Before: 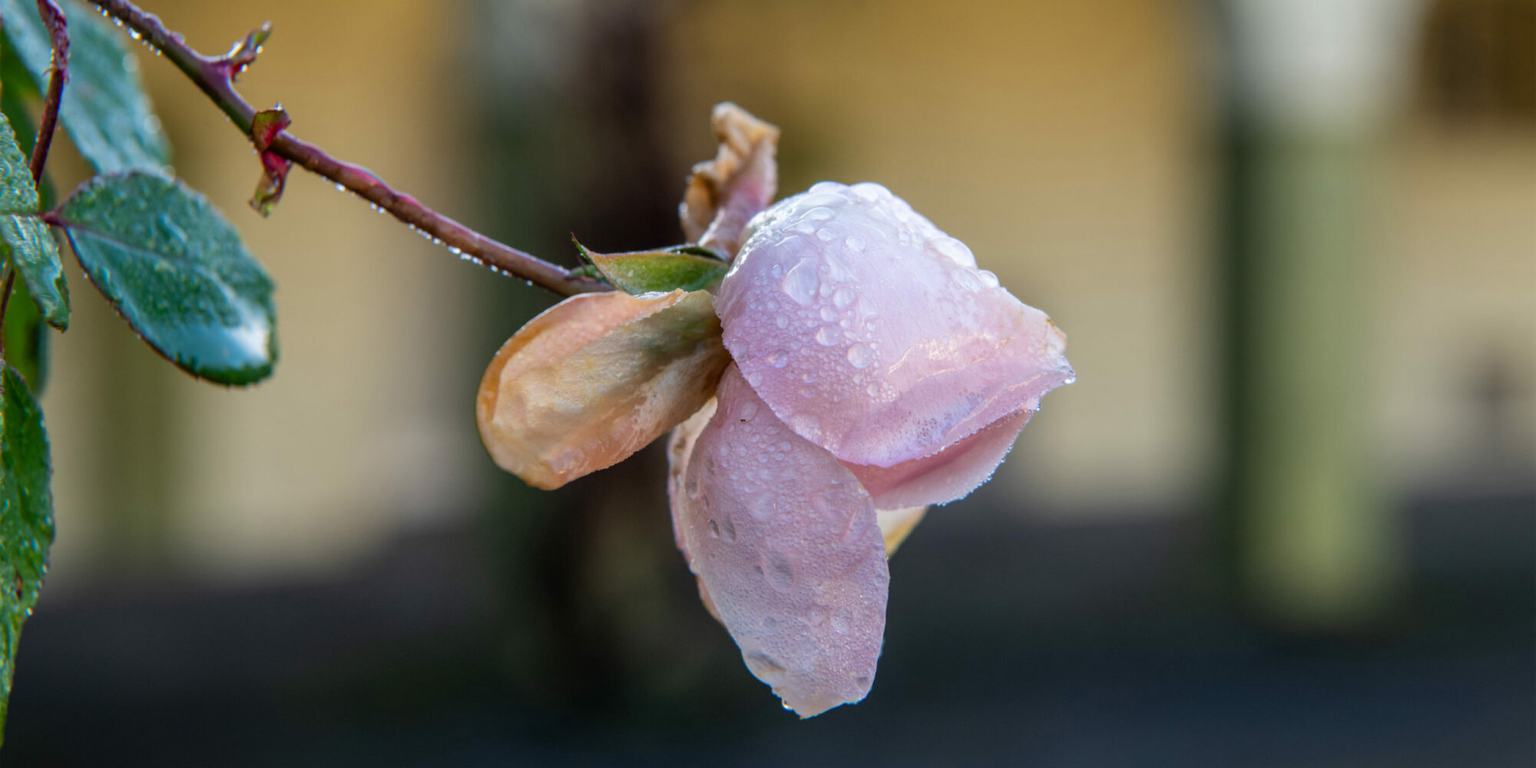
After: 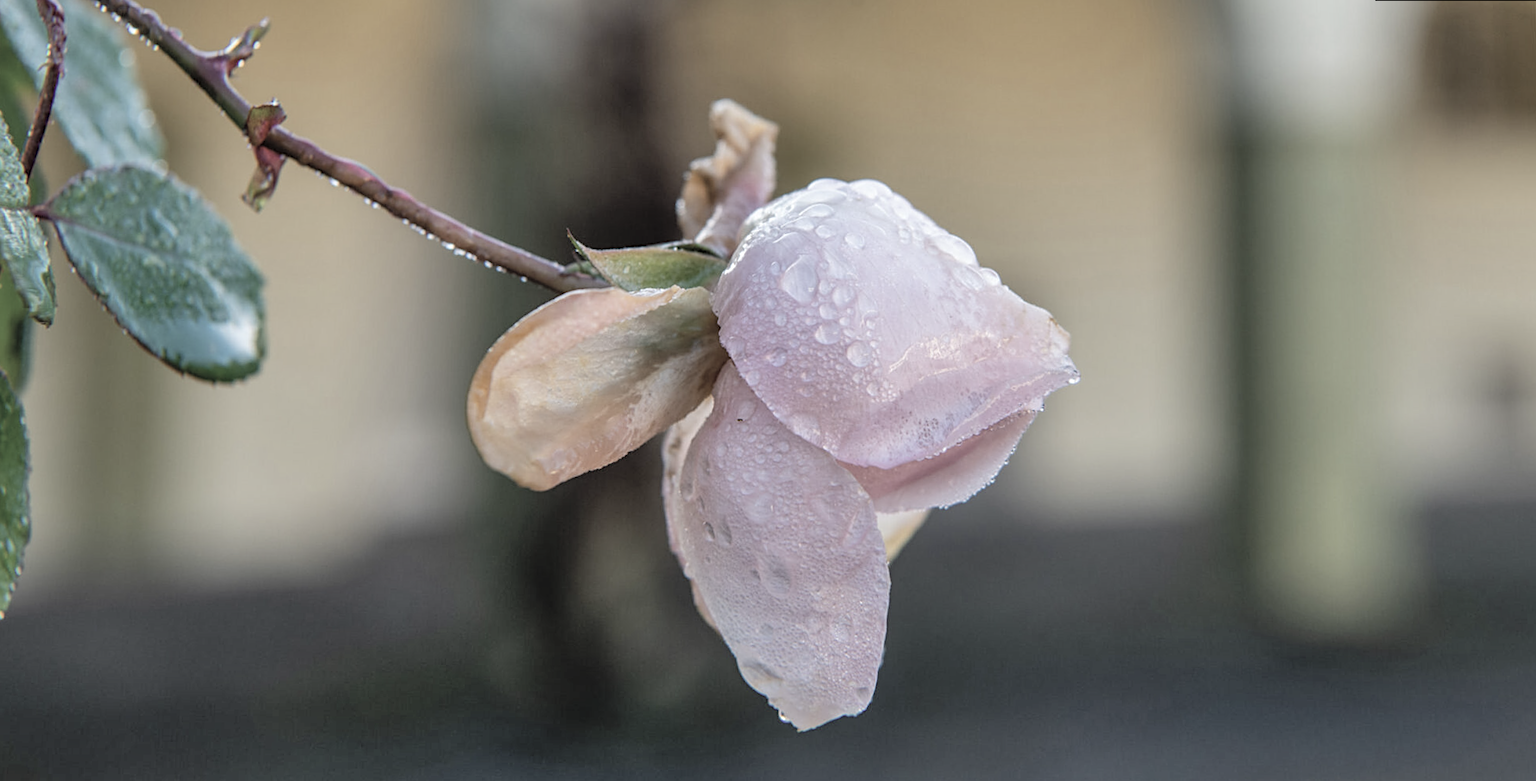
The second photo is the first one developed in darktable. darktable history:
shadows and highlights: soften with gaussian
rotate and perspective: rotation 0.226°, lens shift (vertical) -0.042, crop left 0.023, crop right 0.982, crop top 0.006, crop bottom 0.994
contrast brightness saturation: brightness 0.18, saturation -0.5
sharpen: on, module defaults
